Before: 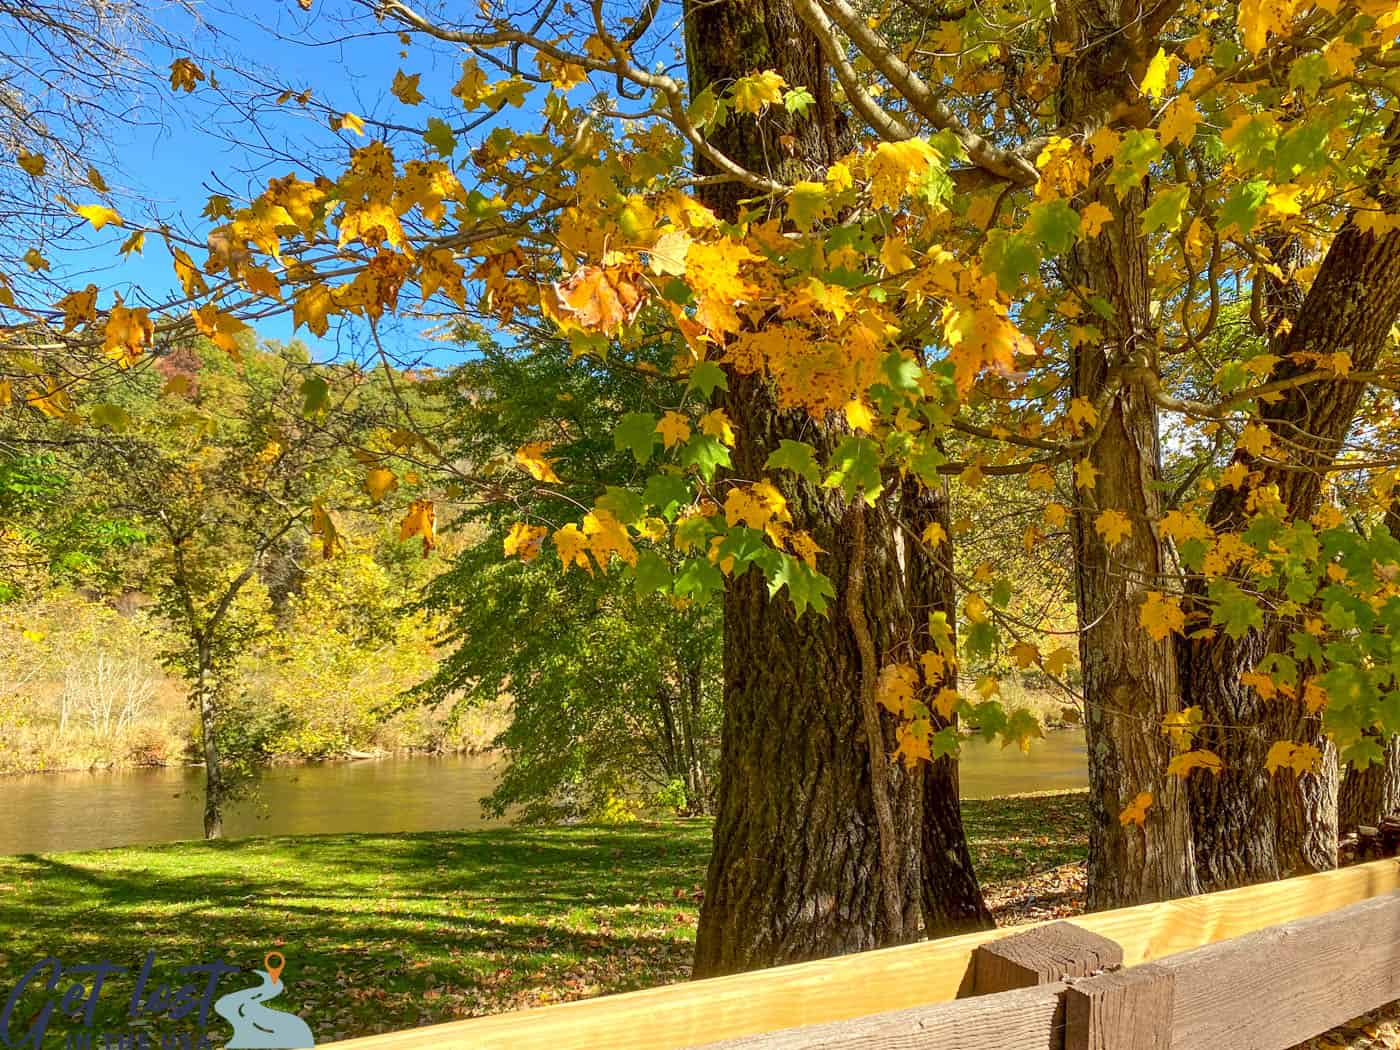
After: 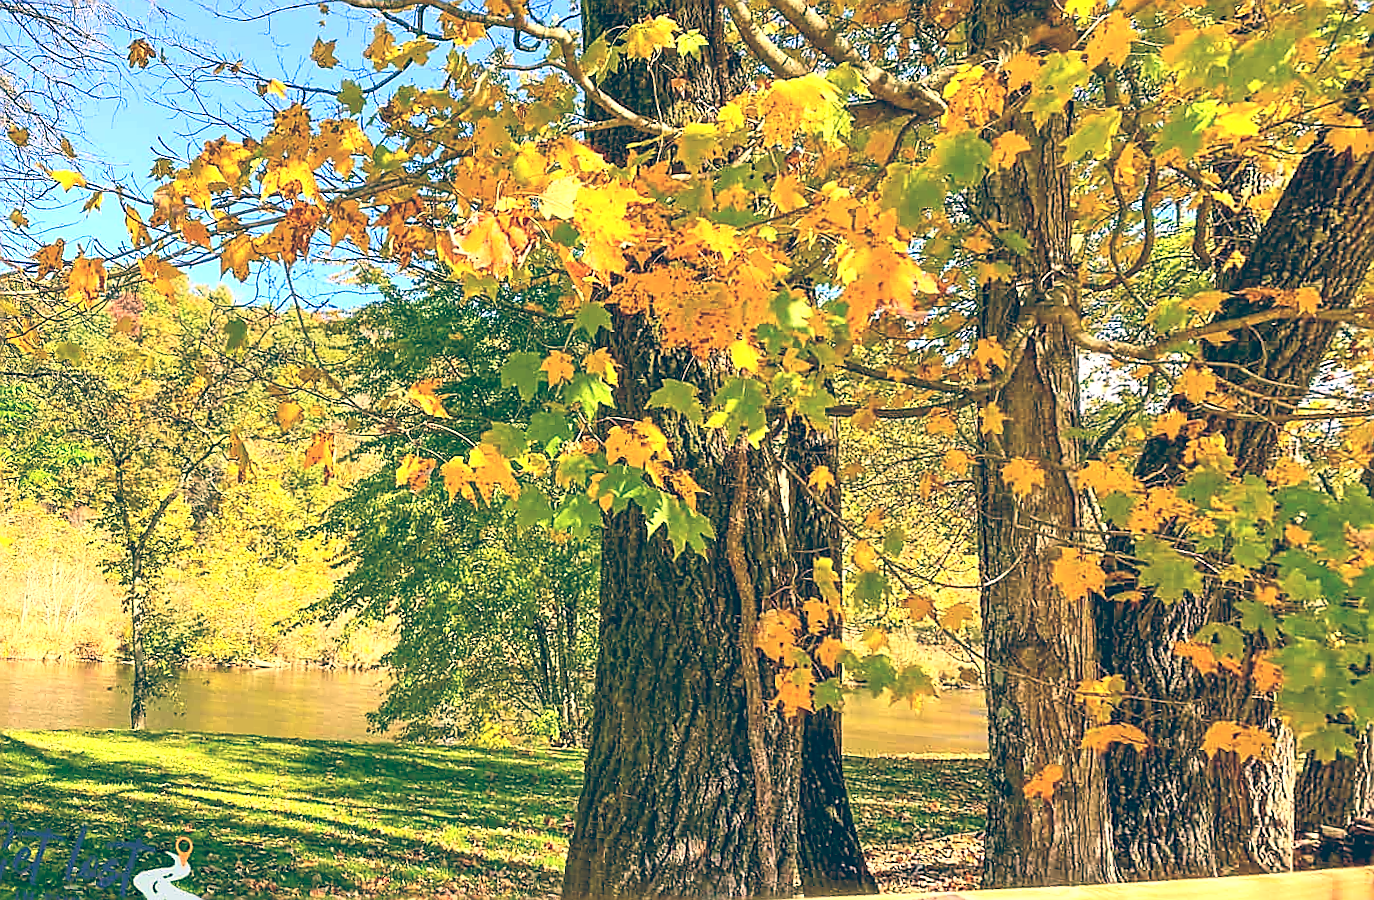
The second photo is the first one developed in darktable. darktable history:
sharpen: radius 1.4, amount 1.25, threshold 0.7
base curve: curves: ch0 [(0, 0) (0.666, 0.806) (1, 1)]
white balance: red 1.009, blue 1.027
color balance: lift [1.006, 0.985, 1.002, 1.015], gamma [1, 0.953, 1.008, 1.047], gain [1.076, 1.13, 1.004, 0.87]
exposure: black level correction -0.002, exposure 0.54 EV, compensate highlight preservation false
rotate and perspective: rotation 1.69°, lens shift (vertical) -0.023, lens shift (horizontal) -0.291, crop left 0.025, crop right 0.988, crop top 0.092, crop bottom 0.842
